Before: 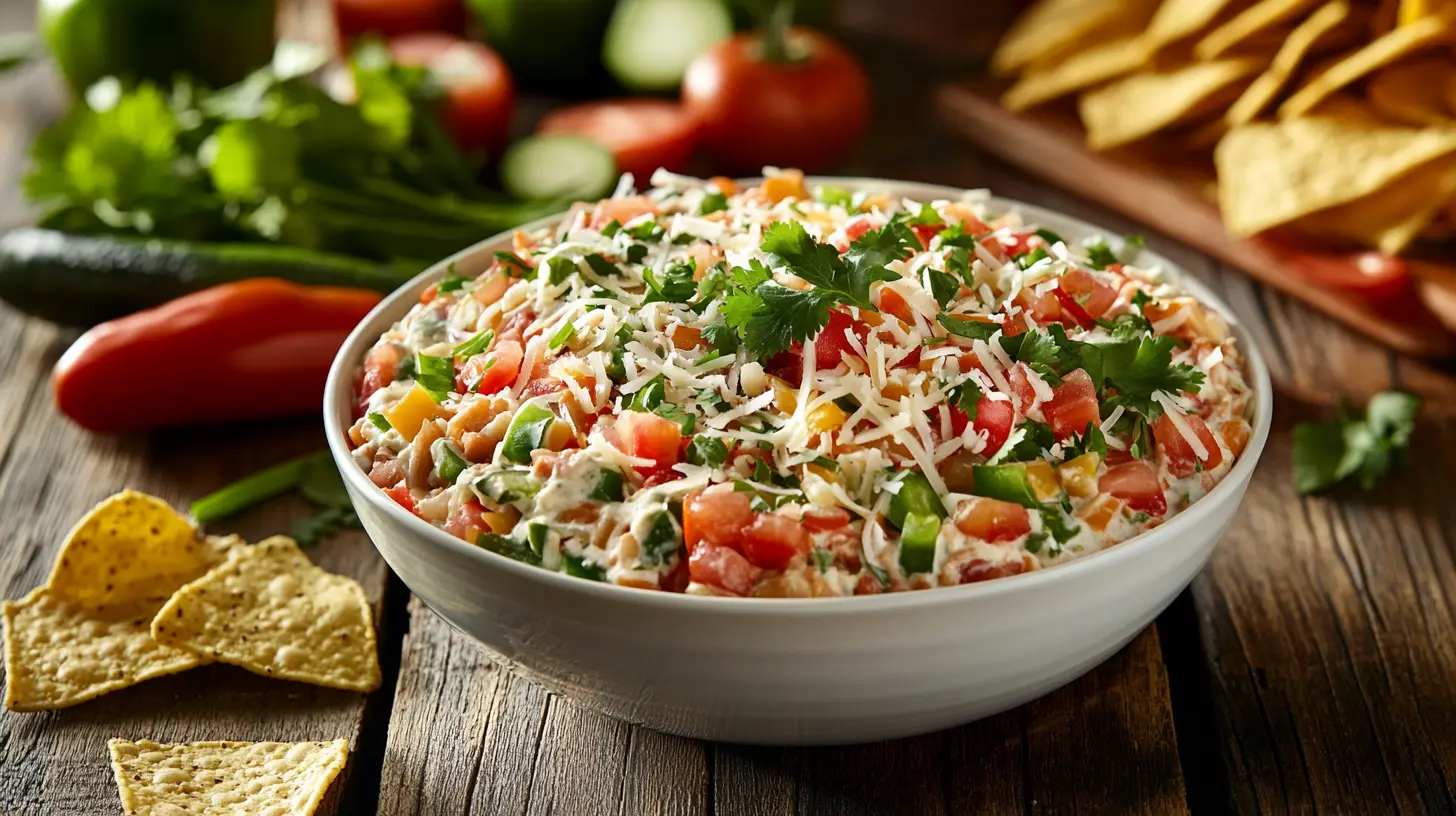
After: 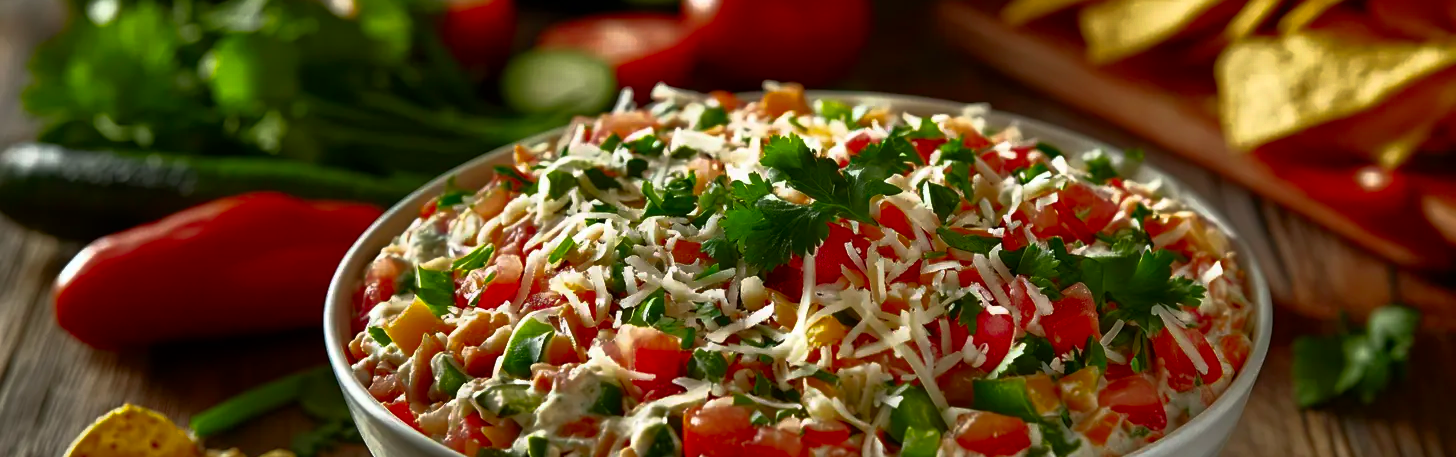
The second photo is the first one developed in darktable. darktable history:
color contrast: green-magenta contrast 1.69, blue-yellow contrast 1.49
crop and rotate: top 10.605%, bottom 33.274%
base curve: curves: ch0 [(0, 0) (0.564, 0.291) (0.802, 0.731) (1, 1)]
